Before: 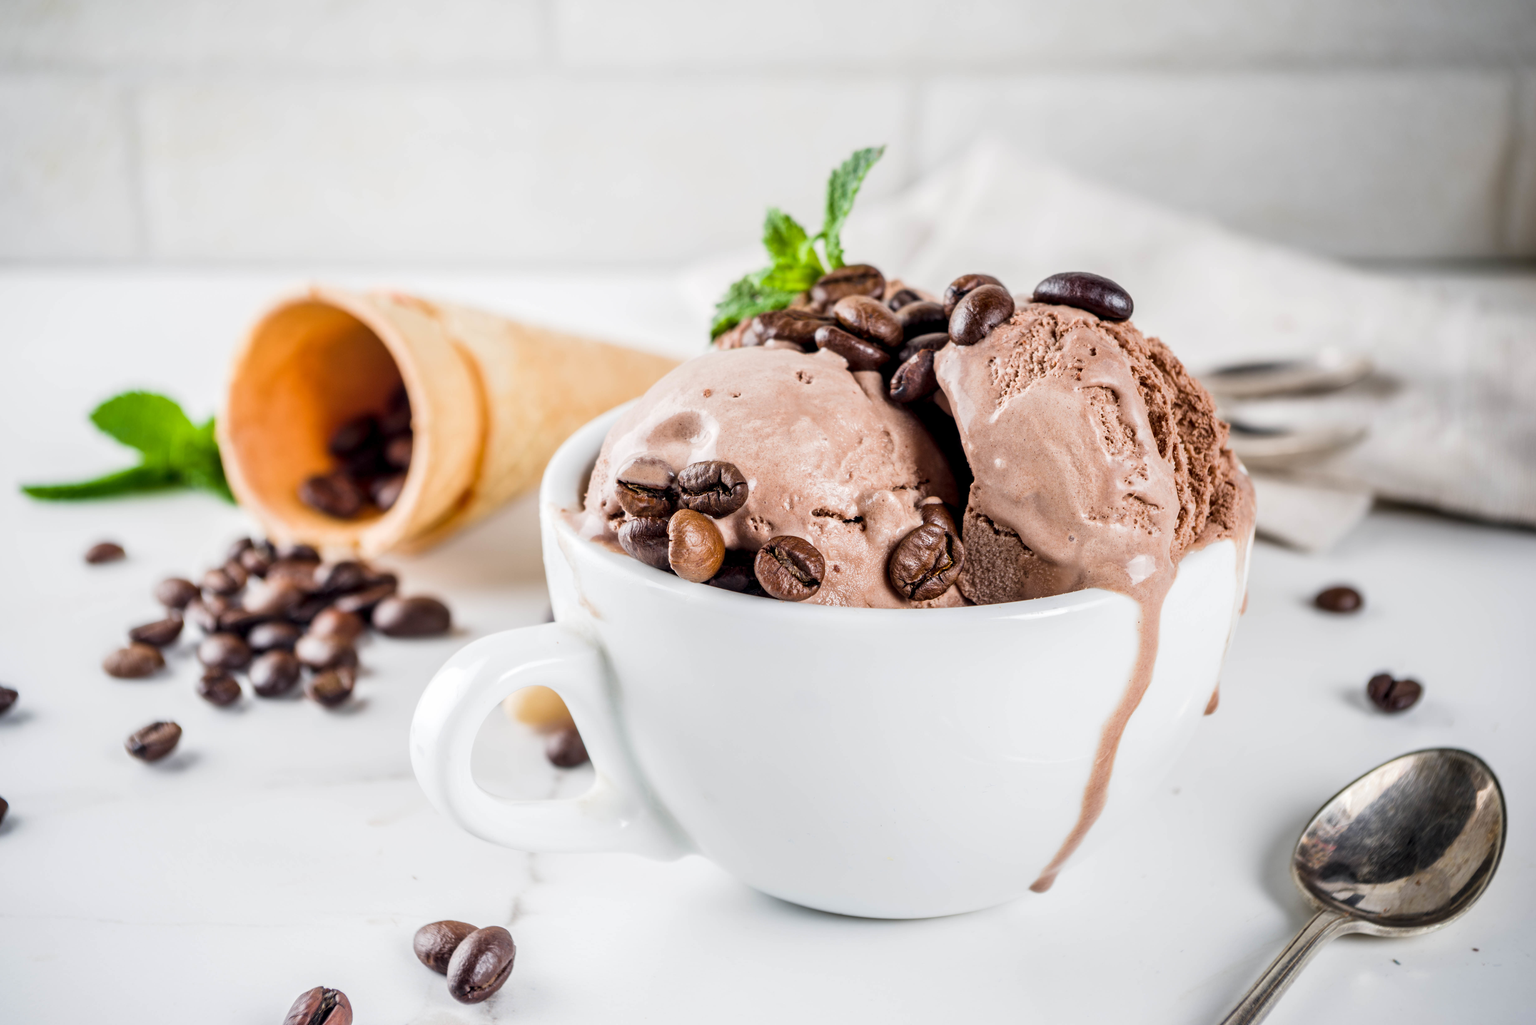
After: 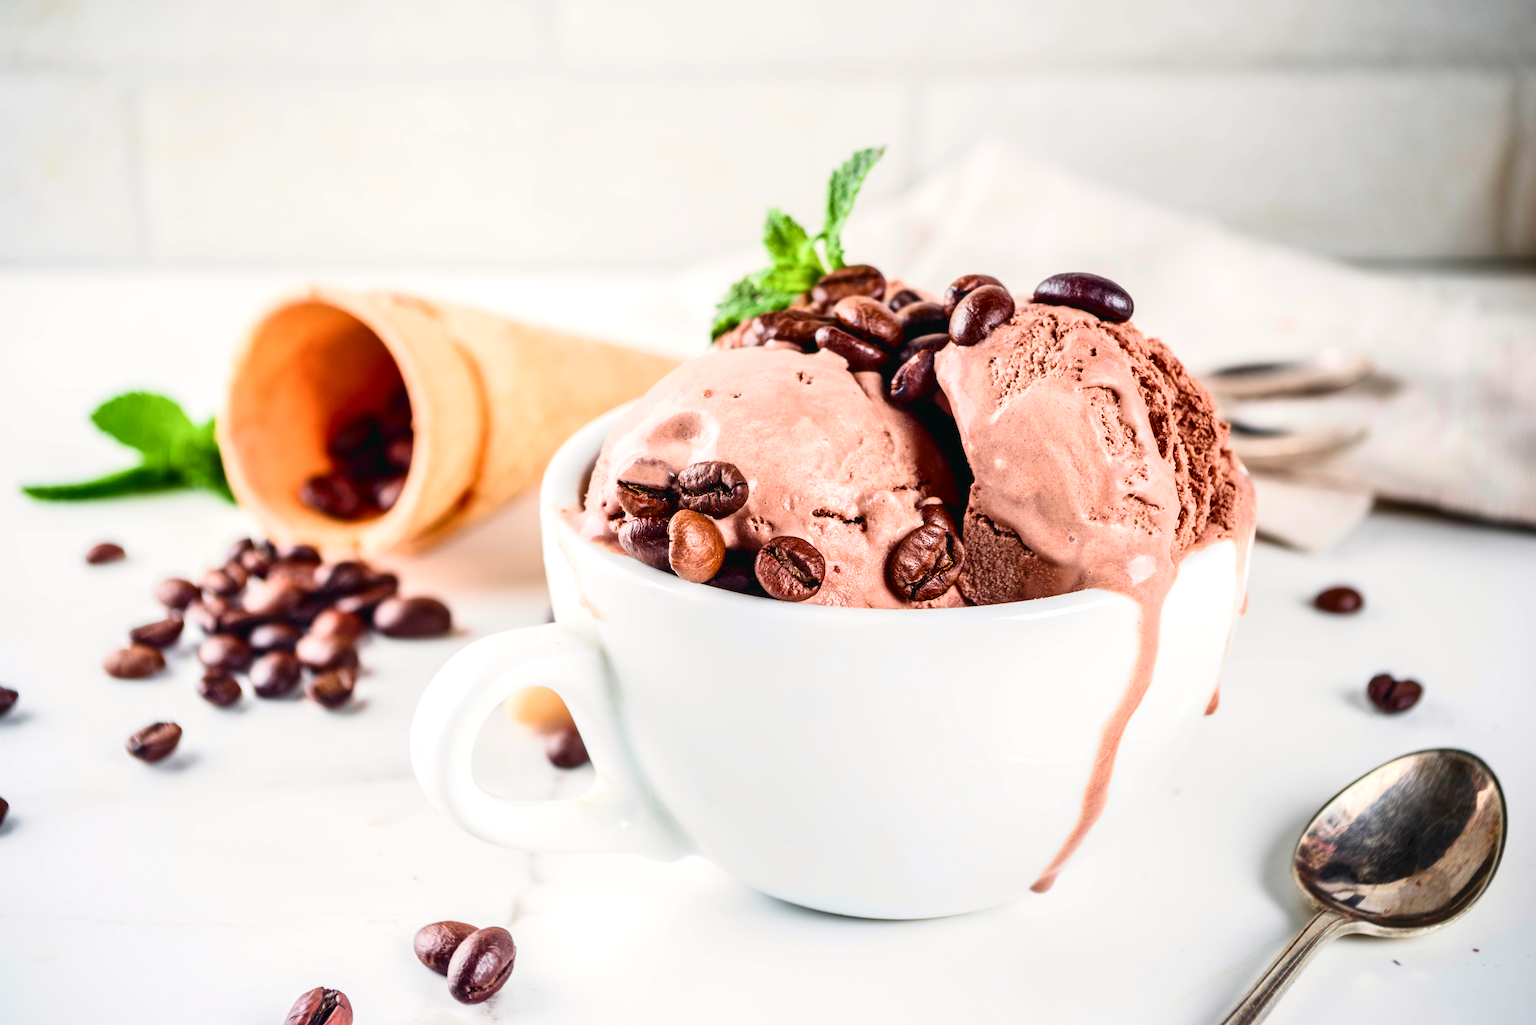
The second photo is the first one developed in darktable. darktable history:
color balance rgb: shadows lift › chroma 1%, shadows lift › hue 28.8°, power › hue 60°, highlights gain › chroma 1%, highlights gain › hue 60°, global offset › luminance 0.25%, perceptual saturation grading › highlights -20%, perceptual saturation grading › shadows 20%, perceptual brilliance grading › highlights 10%, perceptual brilliance grading › shadows -5%, global vibrance 19.67%
tone curve: curves: ch0 [(0, 0.011) (0.139, 0.106) (0.295, 0.271) (0.499, 0.523) (0.739, 0.782) (0.857, 0.879) (1, 0.967)]; ch1 [(0, 0) (0.291, 0.229) (0.394, 0.365) (0.469, 0.456) (0.507, 0.504) (0.527, 0.546) (0.571, 0.614) (0.725, 0.779) (1, 1)]; ch2 [(0, 0) (0.125, 0.089) (0.35, 0.317) (0.437, 0.42) (0.502, 0.499) (0.537, 0.551) (0.613, 0.636) (1, 1)], color space Lab, independent channels, preserve colors none
